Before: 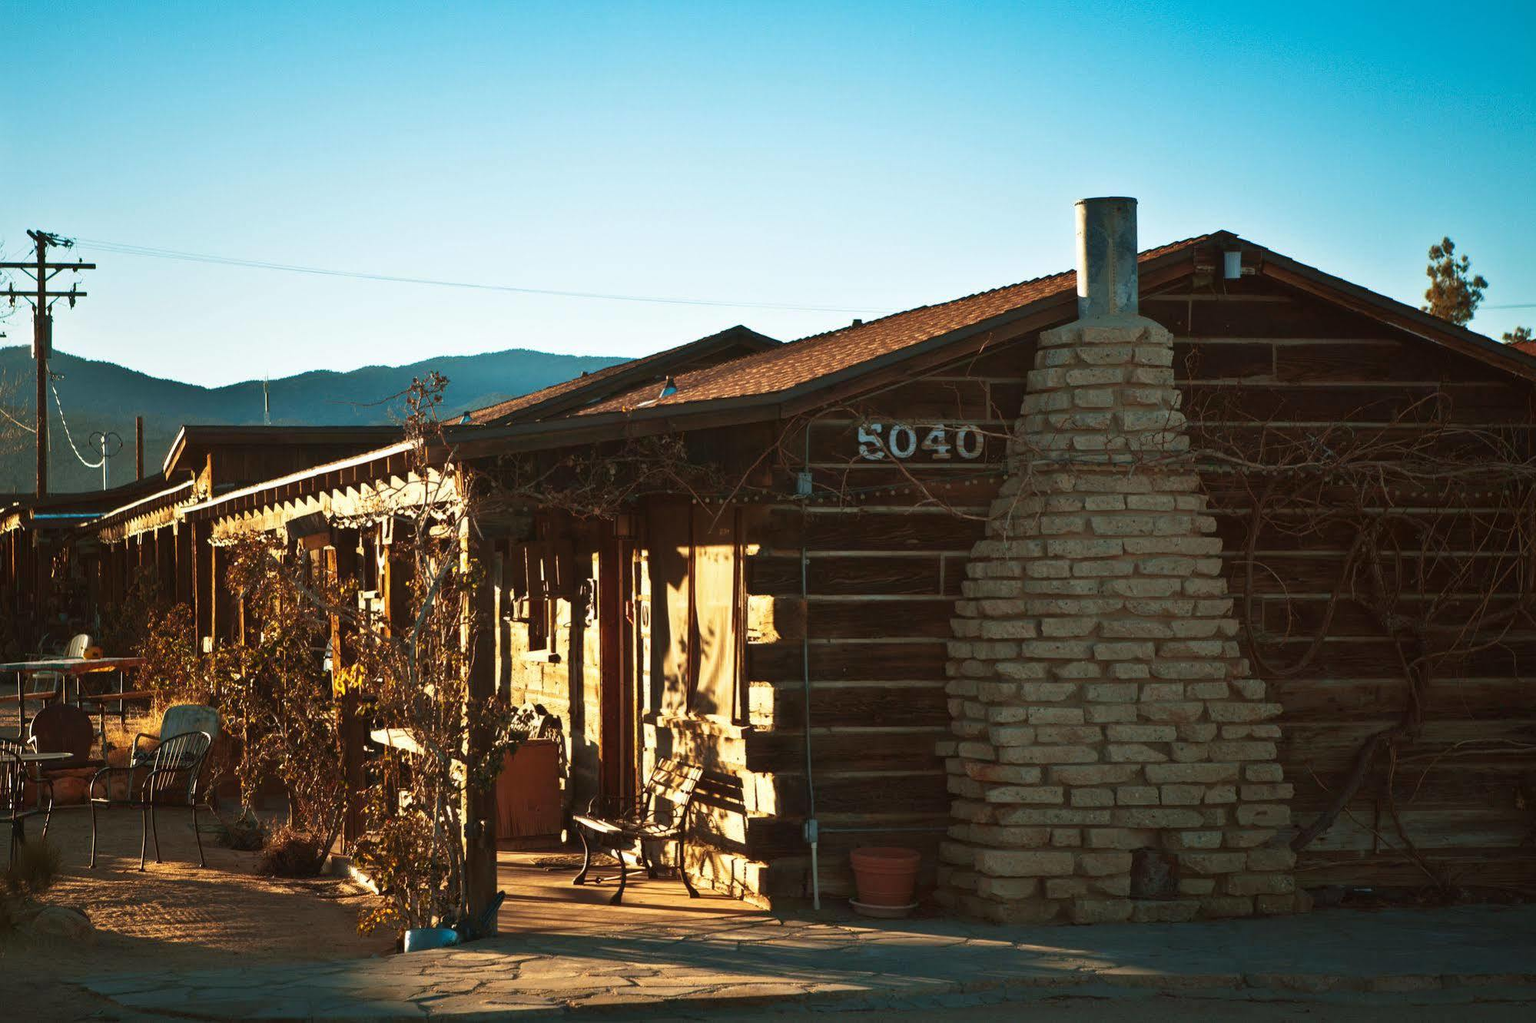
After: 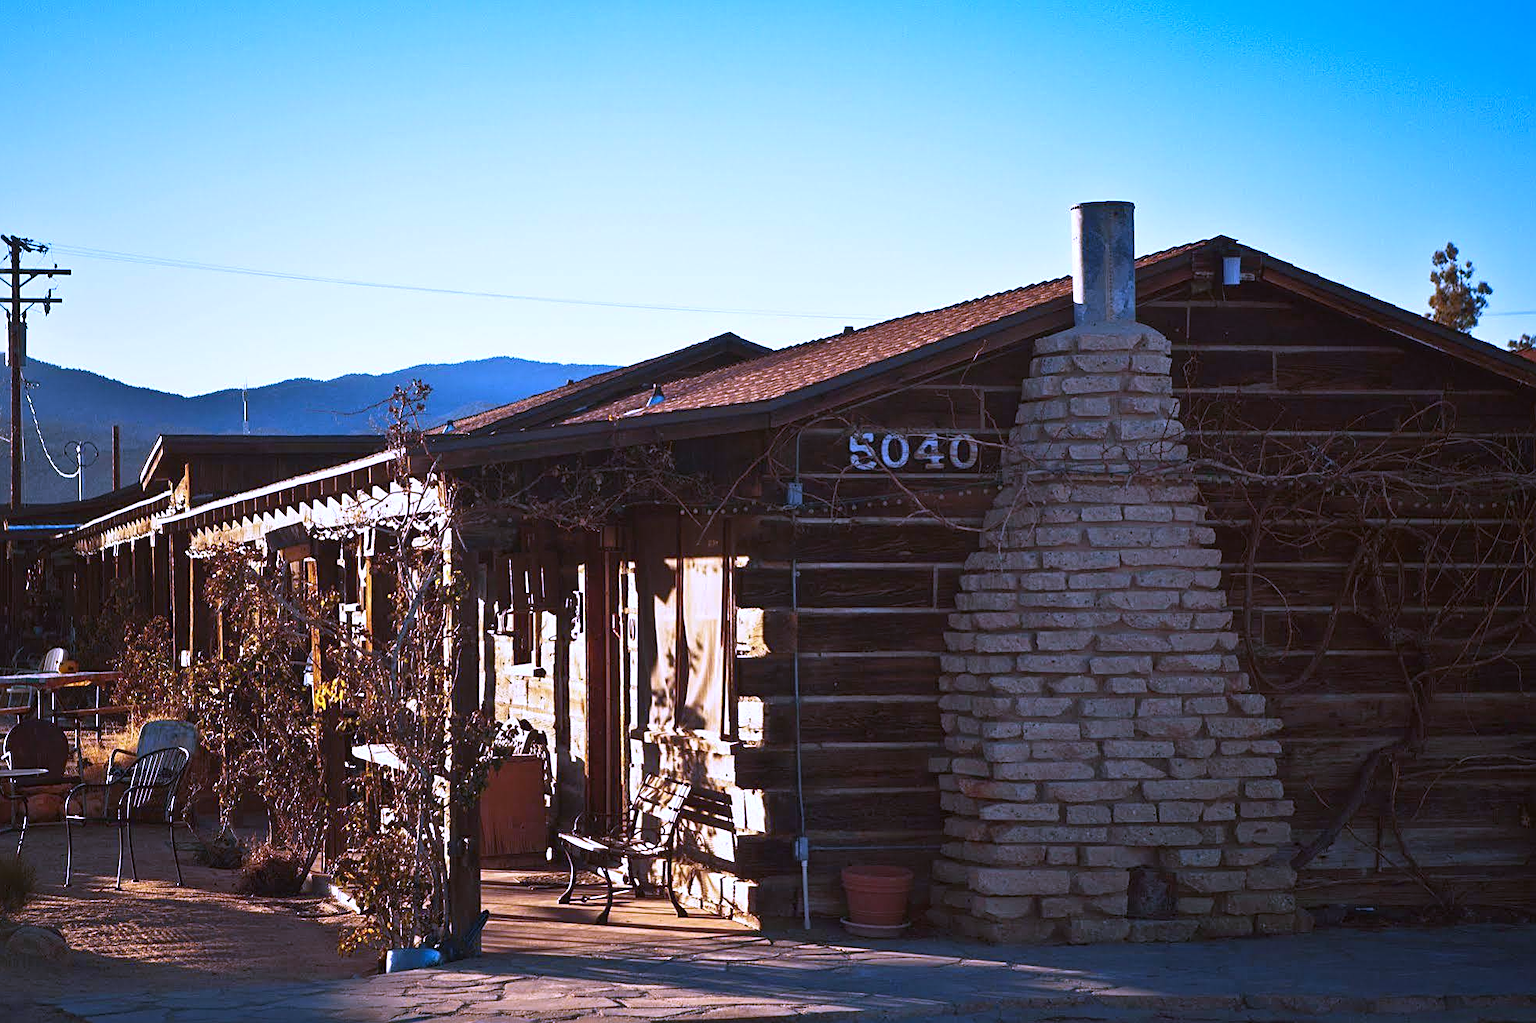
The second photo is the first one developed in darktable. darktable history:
white balance: red 0.98, blue 1.61
sharpen: on, module defaults
crop: left 1.743%, right 0.268%, bottom 2.011%
